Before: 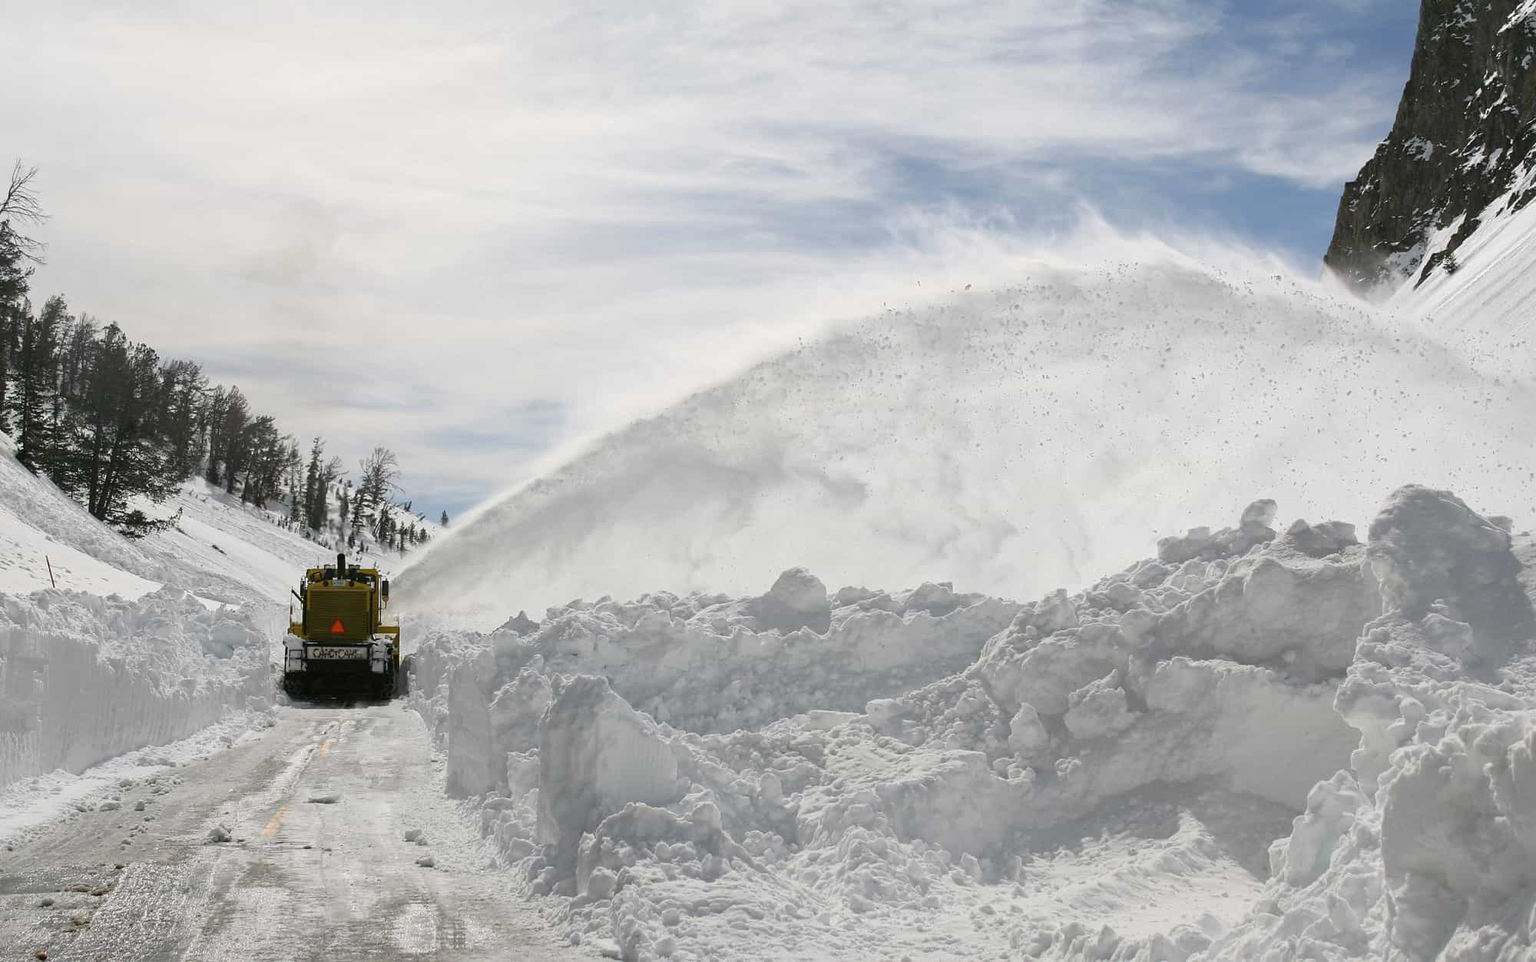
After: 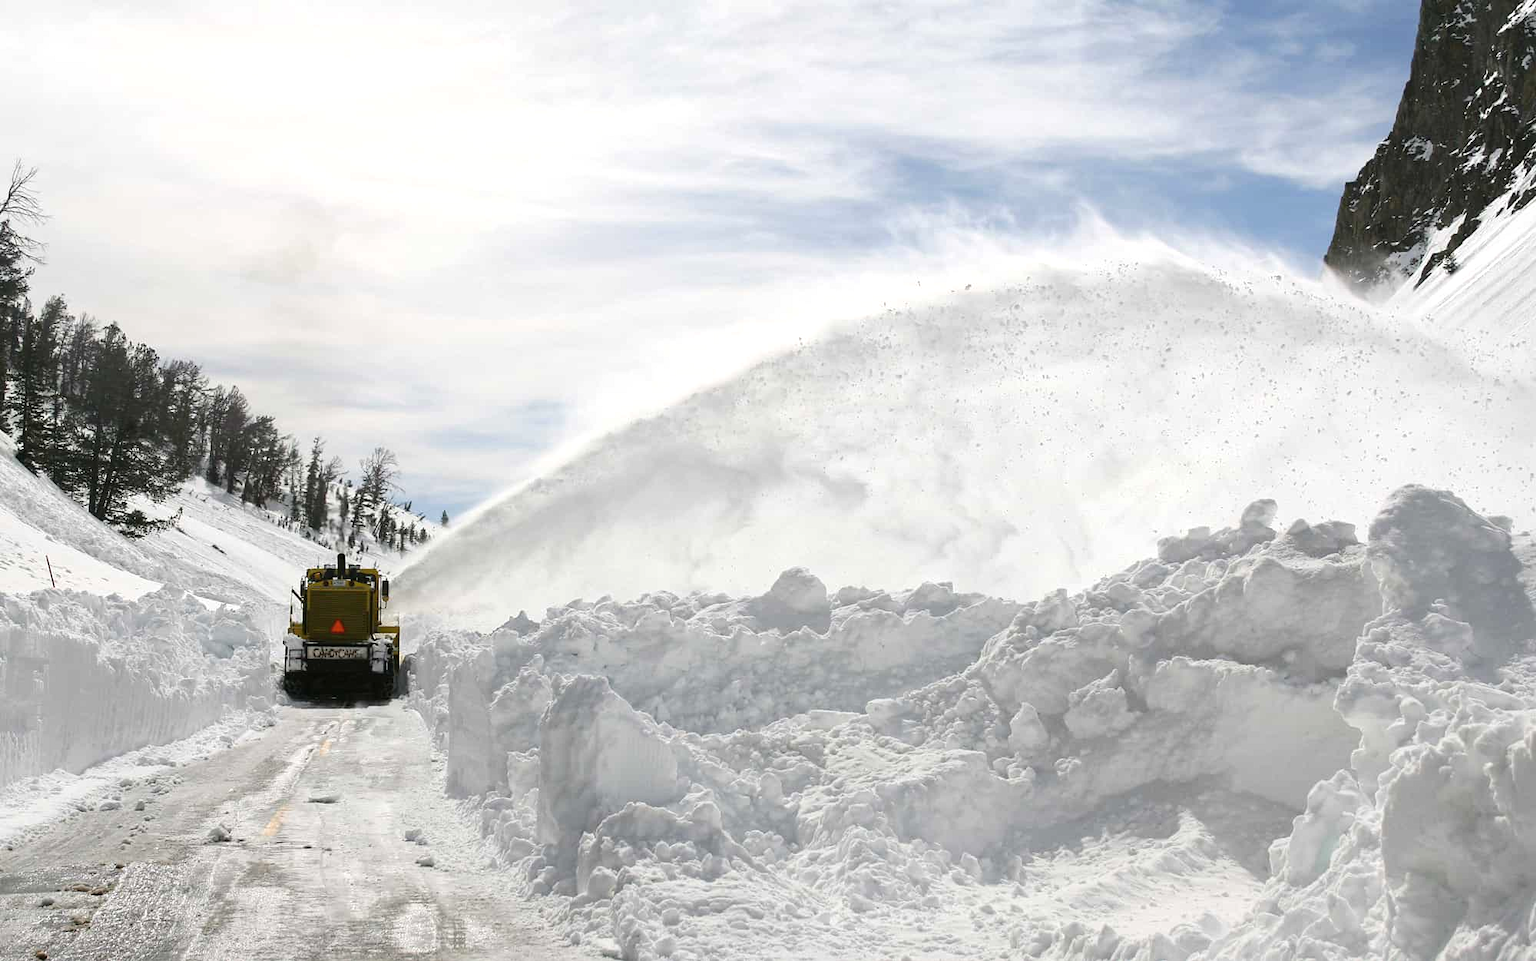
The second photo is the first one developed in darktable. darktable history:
levels: levels [0, 0.478, 1]
tone equalizer: -8 EV -0.417 EV, -7 EV -0.389 EV, -6 EV -0.333 EV, -5 EV -0.222 EV, -3 EV 0.222 EV, -2 EV 0.333 EV, -1 EV 0.389 EV, +0 EV 0.417 EV, edges refinement/feathering 500, mask exposure compensation -1.57 EV, preserve details no
